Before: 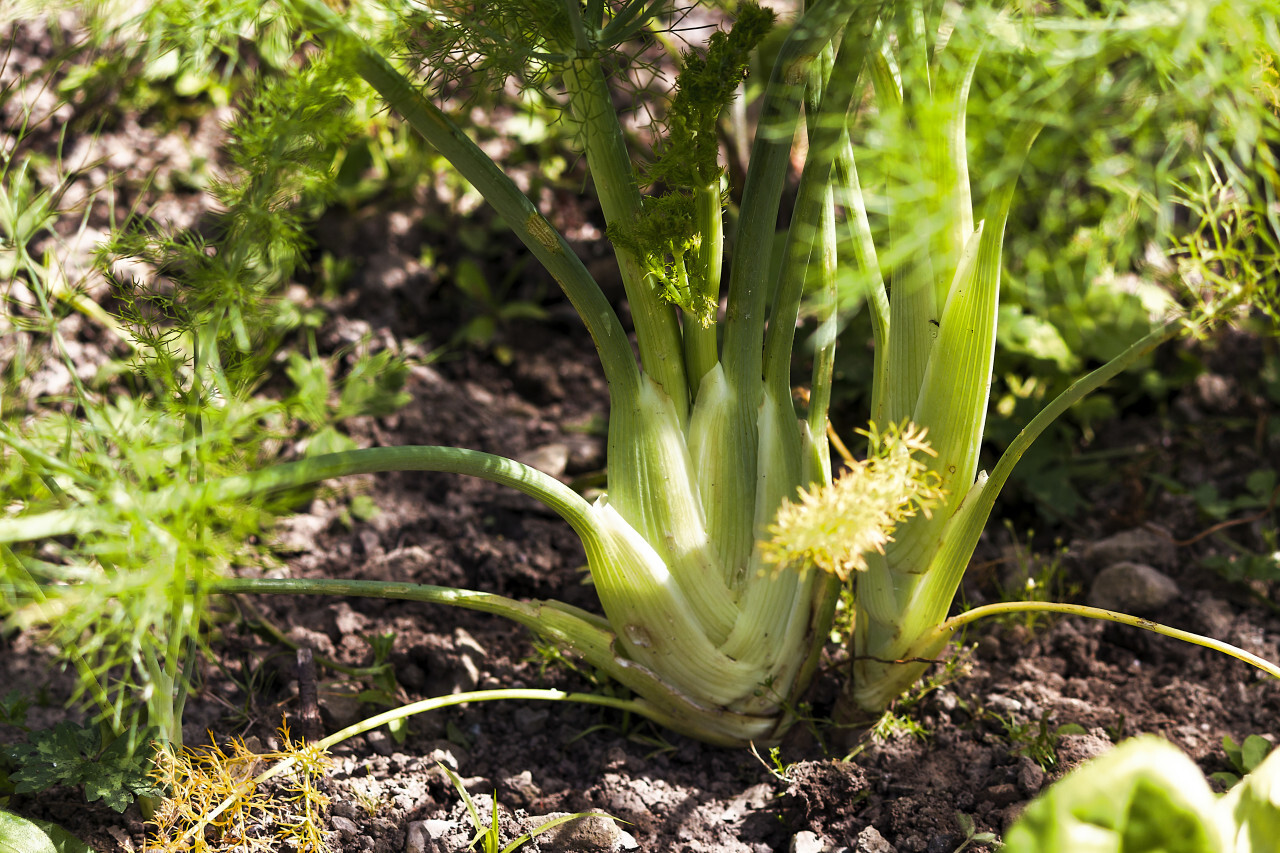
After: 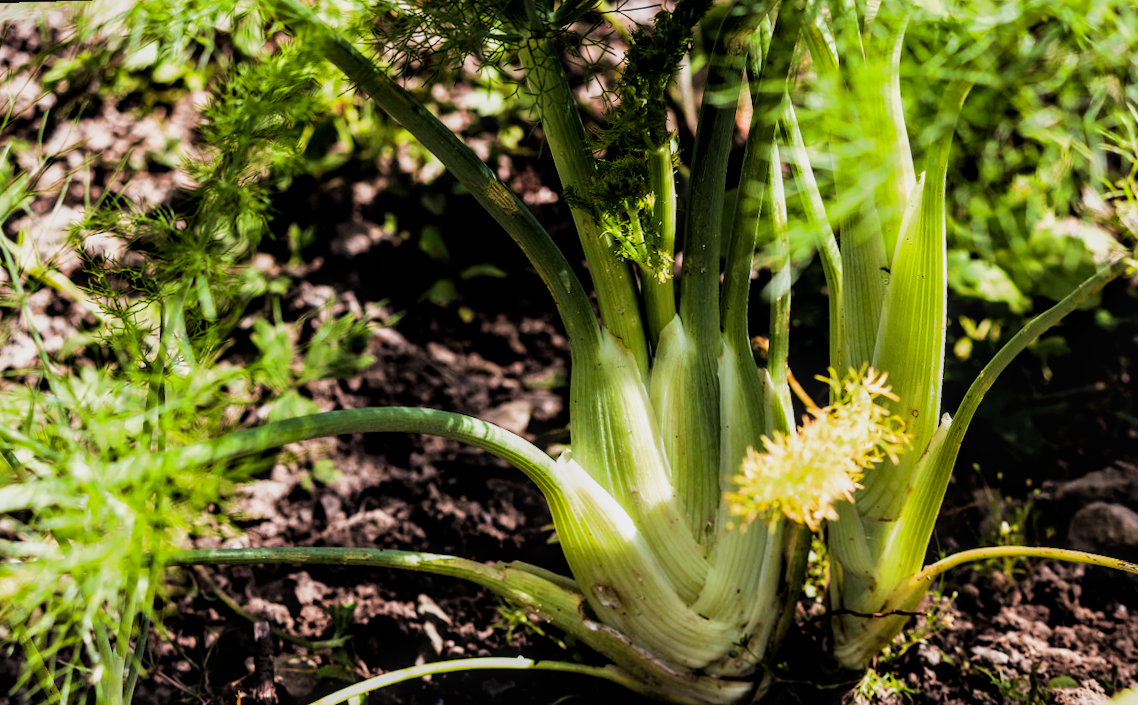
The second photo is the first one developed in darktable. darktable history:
rotate and perspective: rotation -1.68°, lens shift (vertical) -0.146, crop left 0.049, crop right 0.912, crop top 0.032, crop bottom 0.96
local contrast: on, module defaults
filmic rgb: black relative exposure -5 EV, white relative exposure 3.5 EV, hardness 3.19, contrast 1.3, highlights saturation mix -50%
crop and rotate: angle 0.2°, left 0.275%, right 3.127%, bottom 14.18%
